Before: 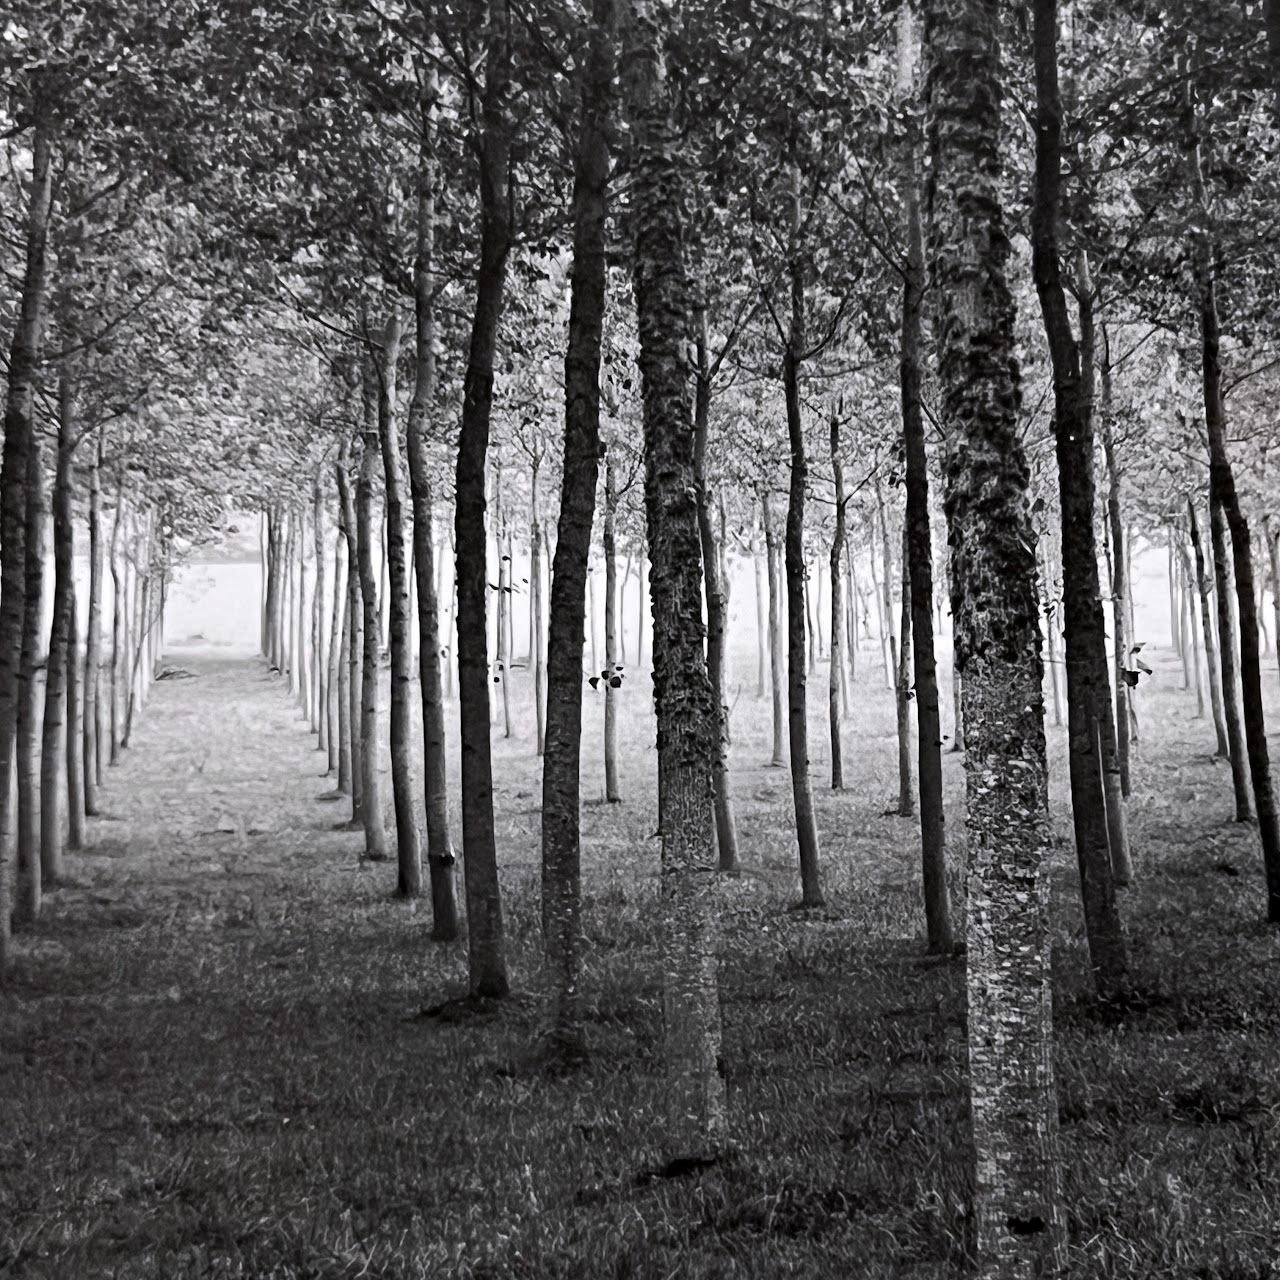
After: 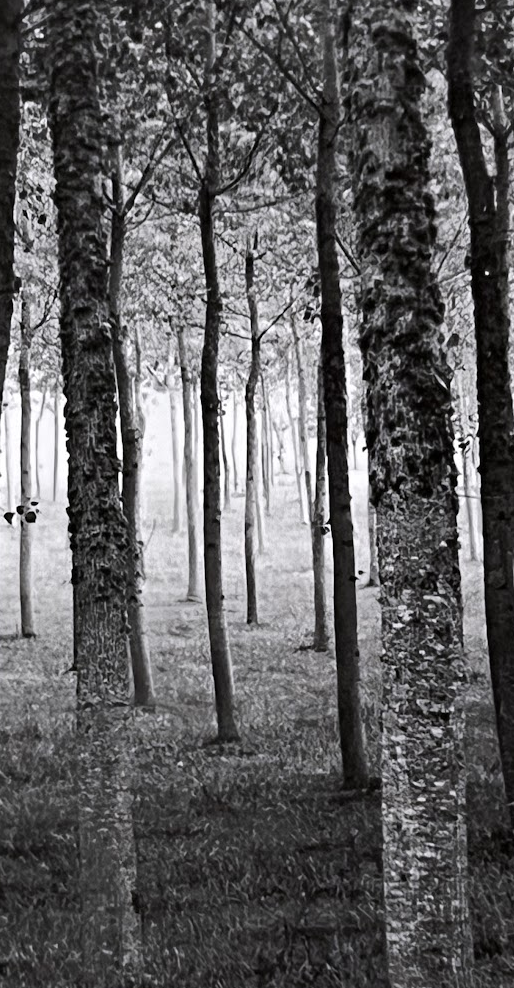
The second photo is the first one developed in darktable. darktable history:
crop: left 45.707%, top 12.957%, right 14.087%, bottom 9.828%
